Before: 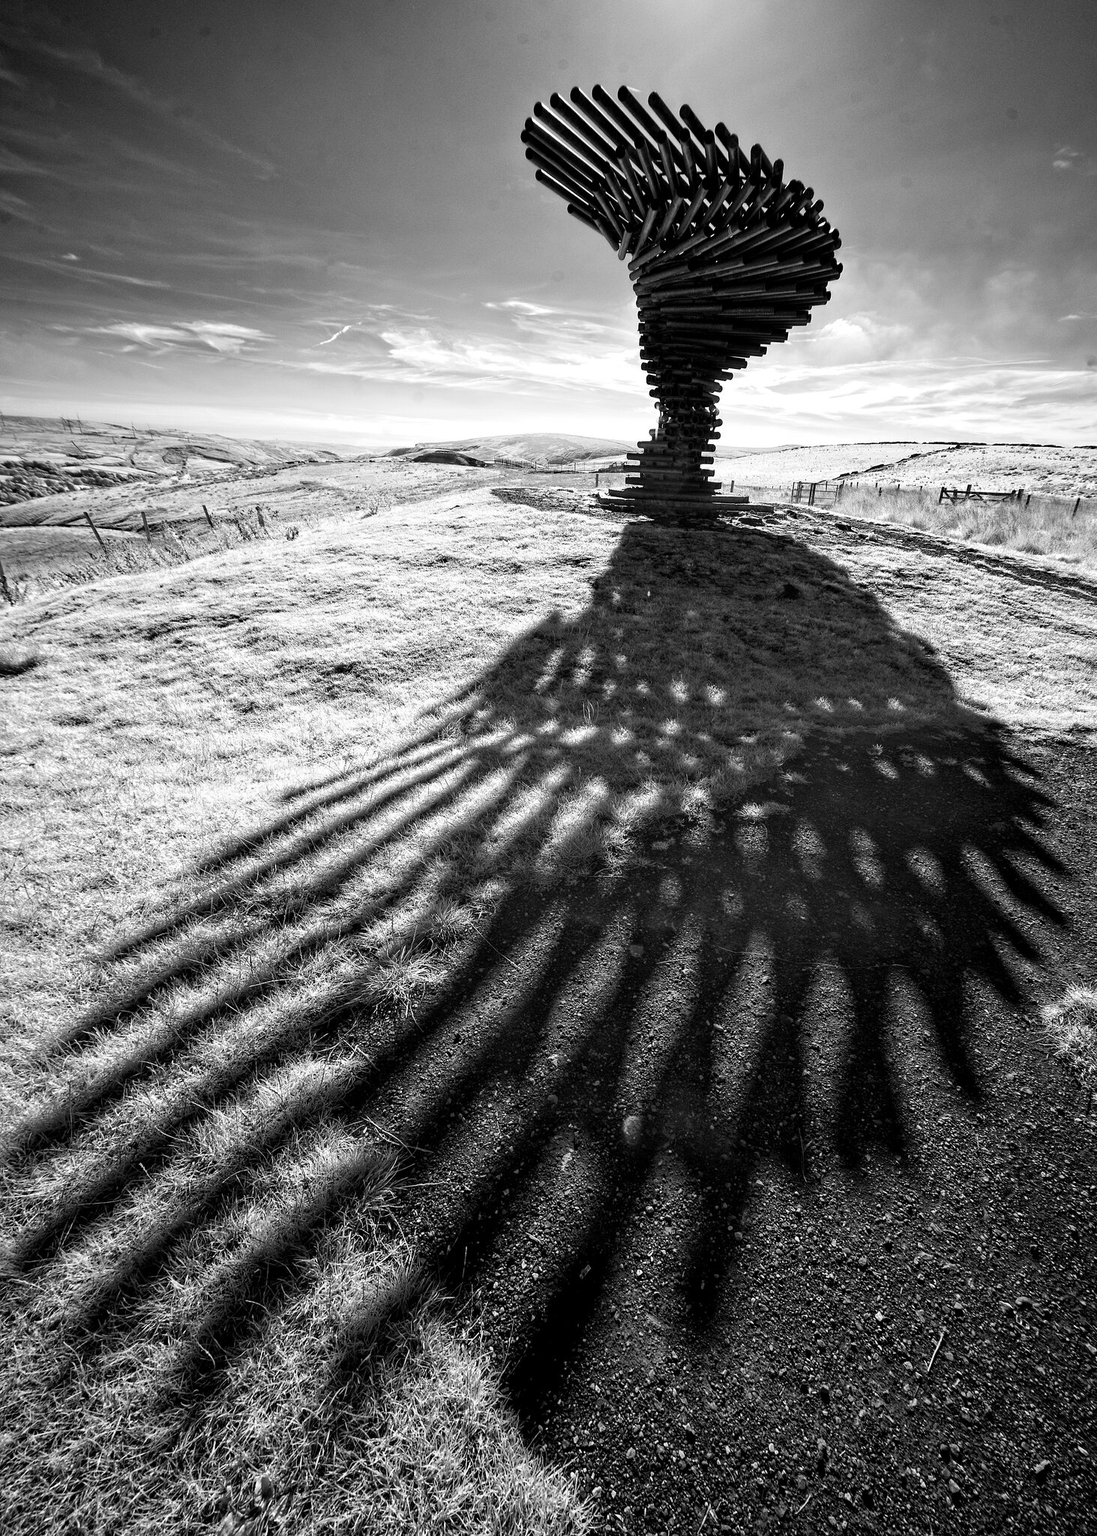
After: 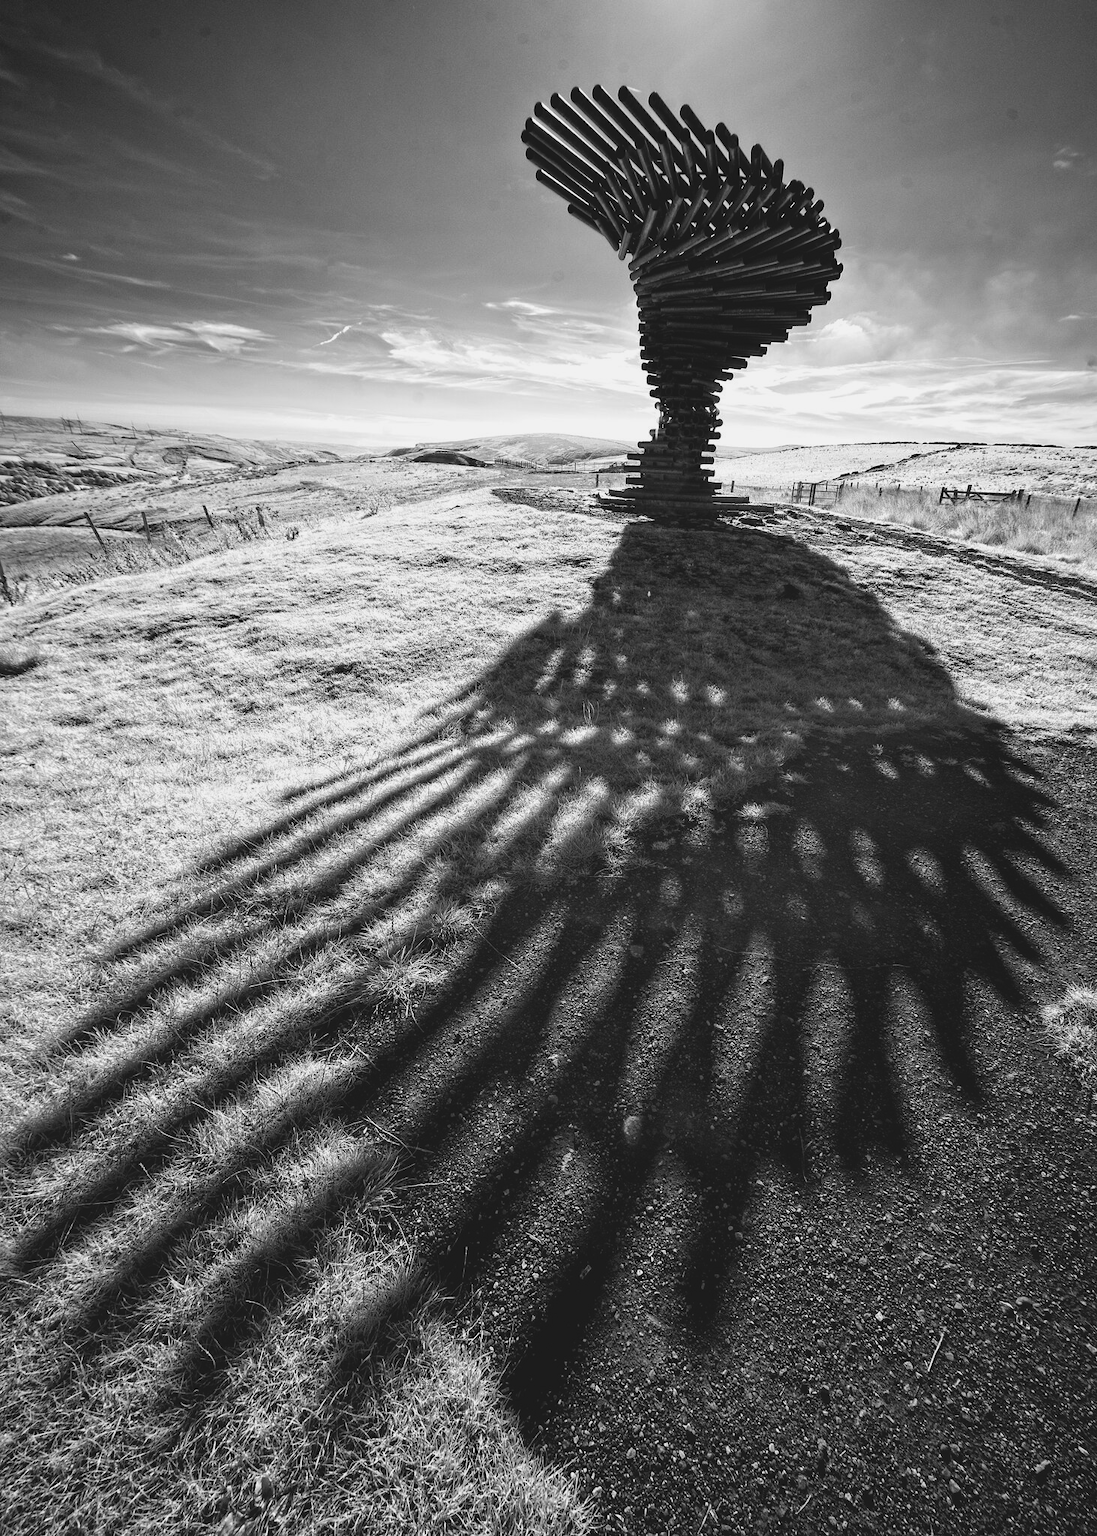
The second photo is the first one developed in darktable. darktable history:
exposure: black level correction -0.013, exposure -0.189 EV, compensate exposure bias true, compensate highlight preservation false
color zones: curves: ch1 [(0, 0.469) (0.01, 0.469) (0.12, 0.446) (0.248, 0.469) (0.5, 0.5) (0.748, 0.5) (0.99, 0.469) (1, 0.469)]
